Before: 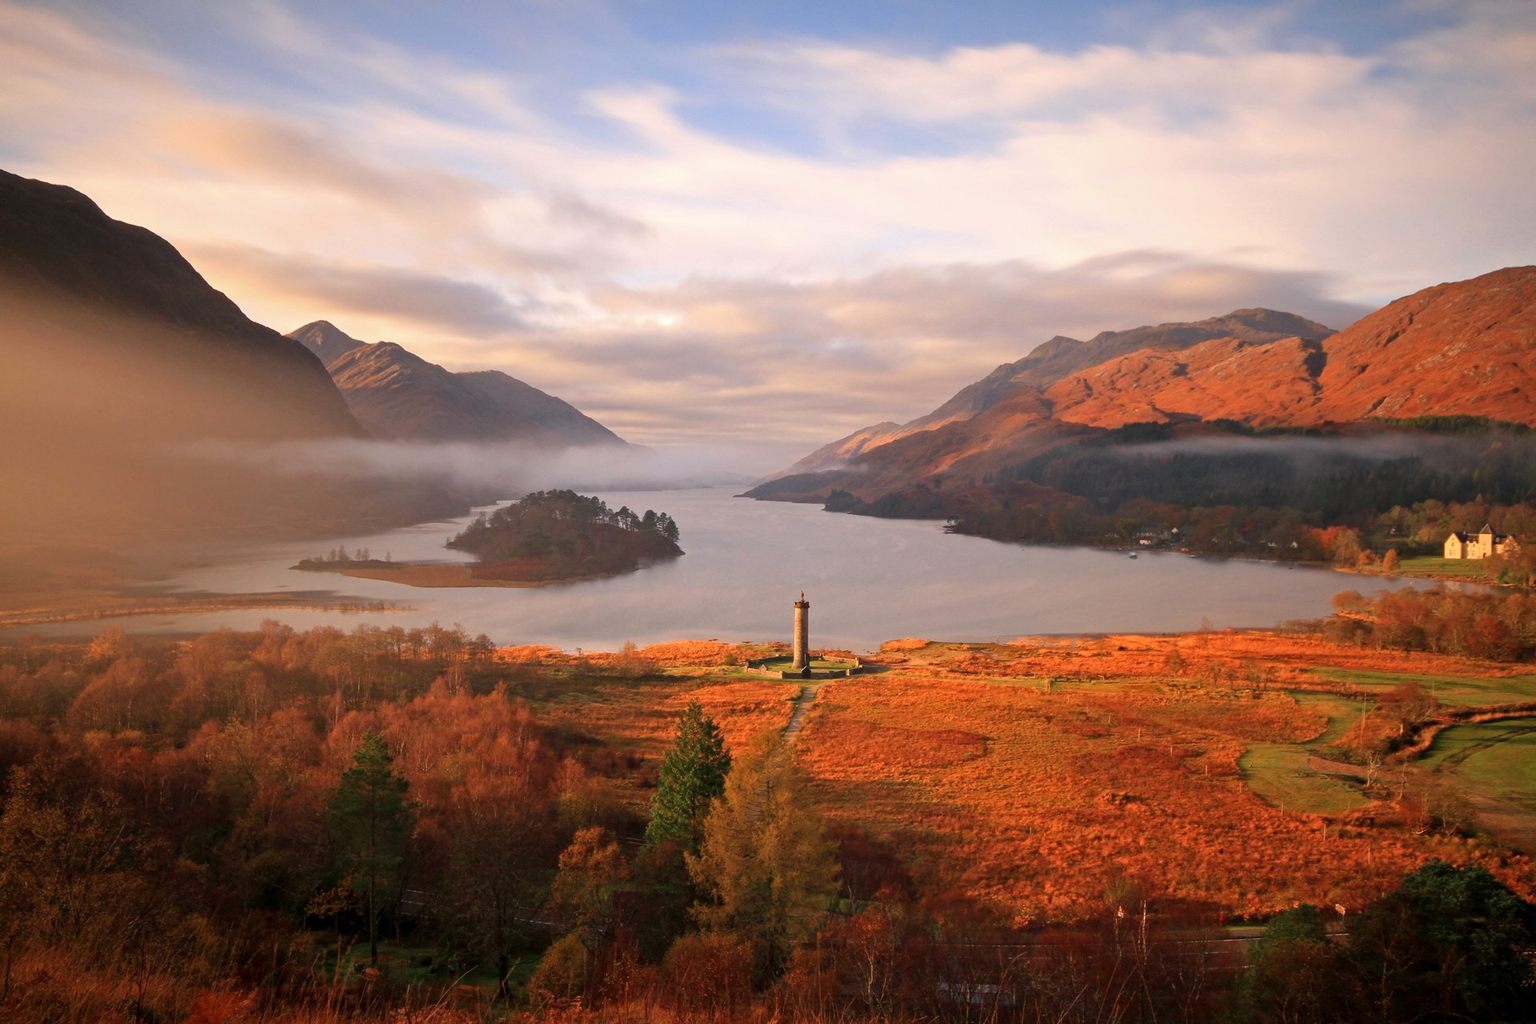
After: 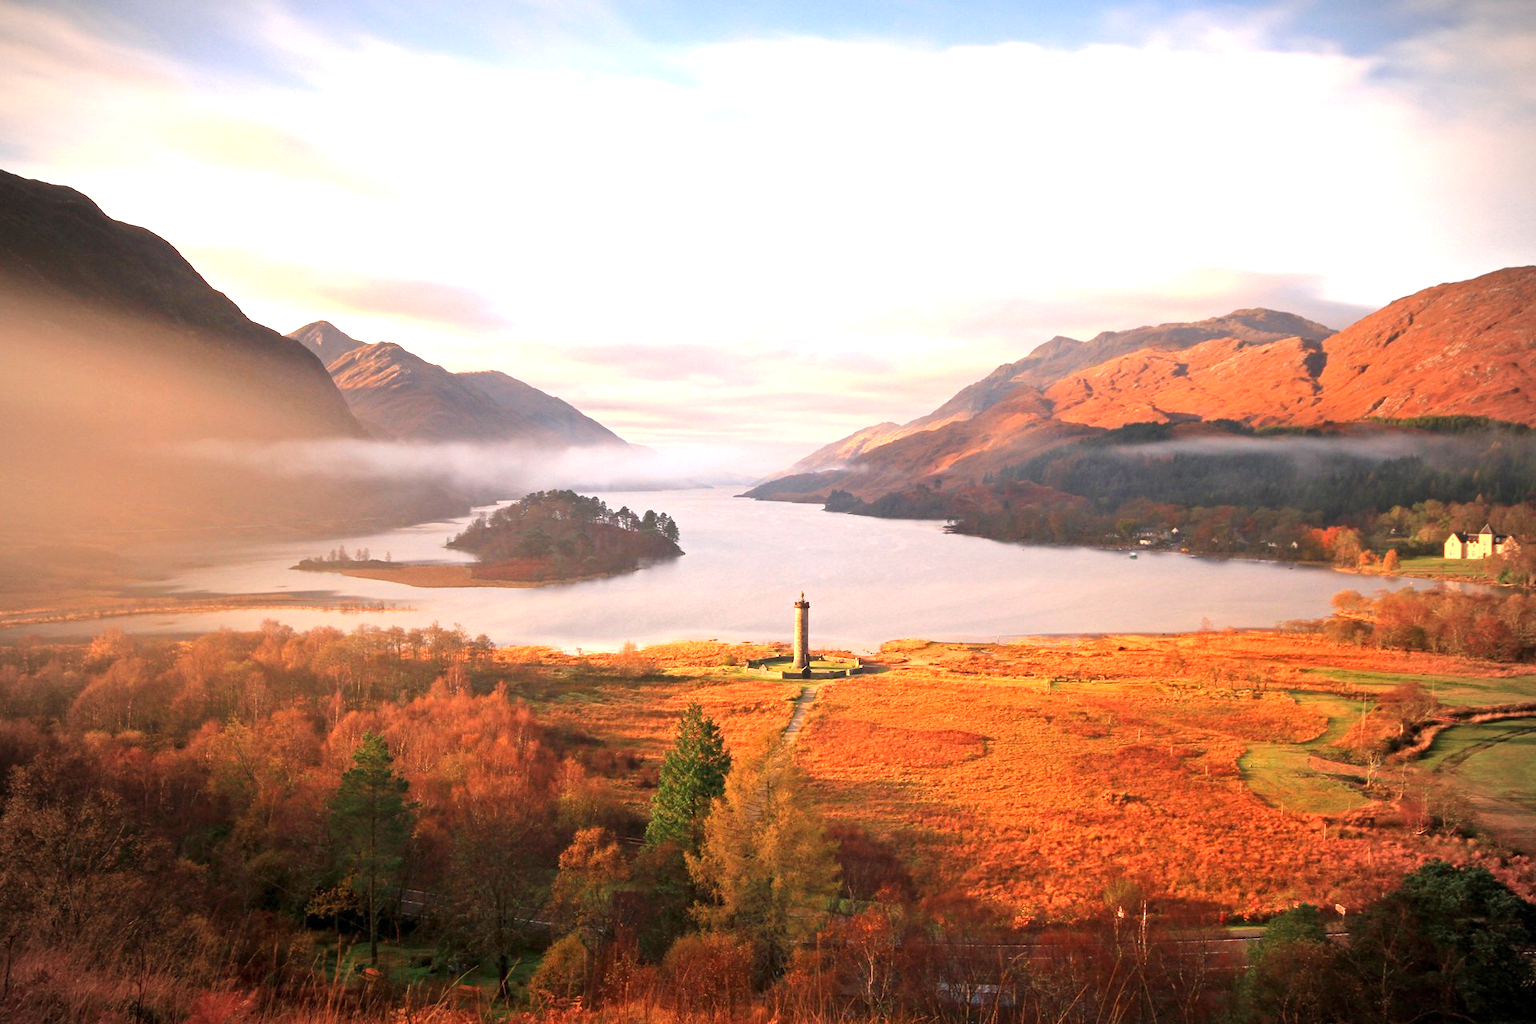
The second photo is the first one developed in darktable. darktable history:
vignetting: fall-off radius 61.24%
exposure: exposure 1.166 EV, compensate highlight preservation false
